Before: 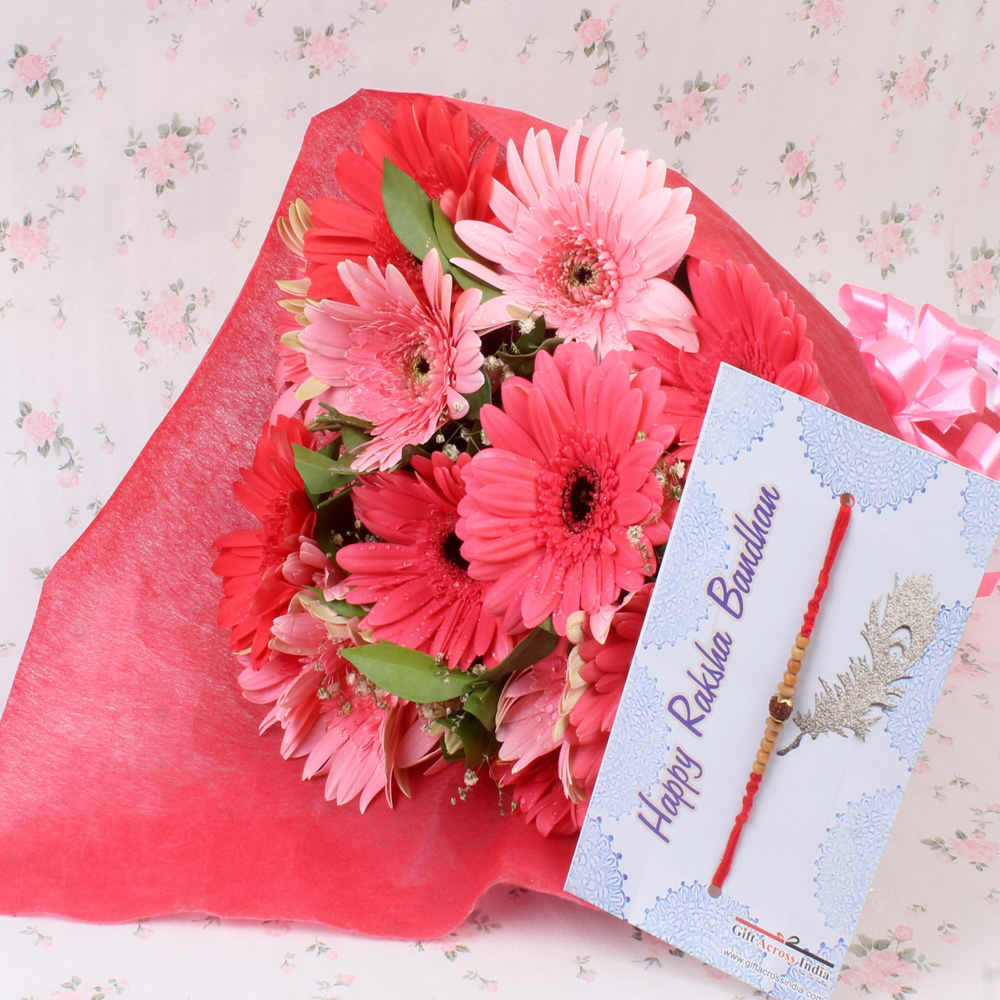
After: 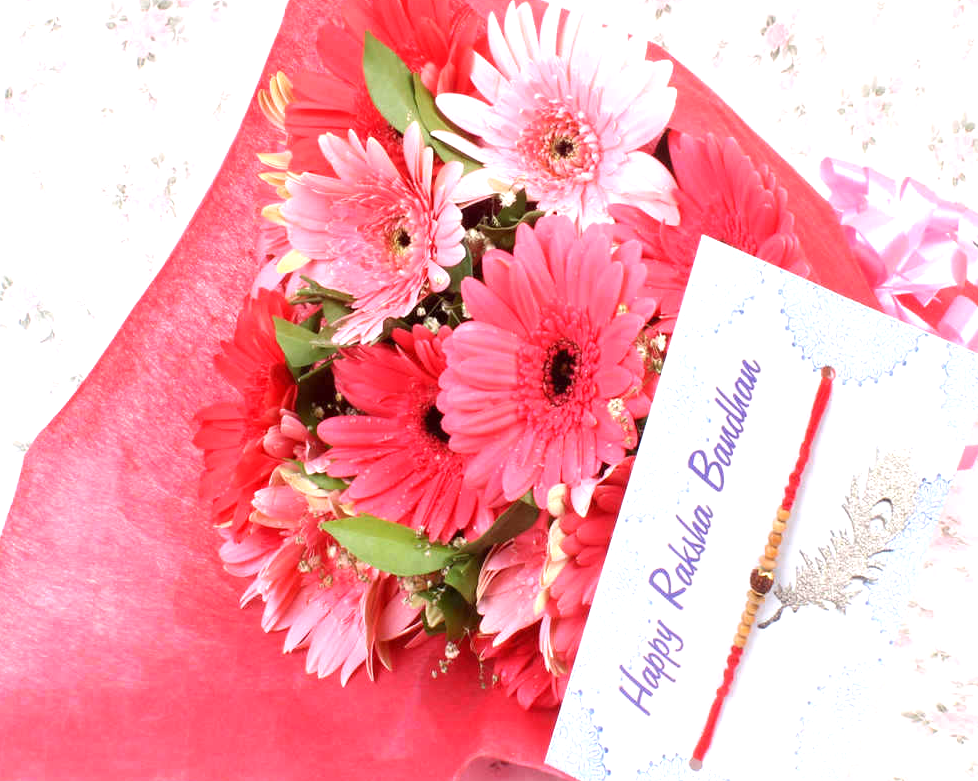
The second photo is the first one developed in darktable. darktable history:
exposure: exposure 0.783 EV, compensate highlight preservation false
crop and rotate: left 1.948%, top 12.752%, right 0.209%, bottom 9.075%
